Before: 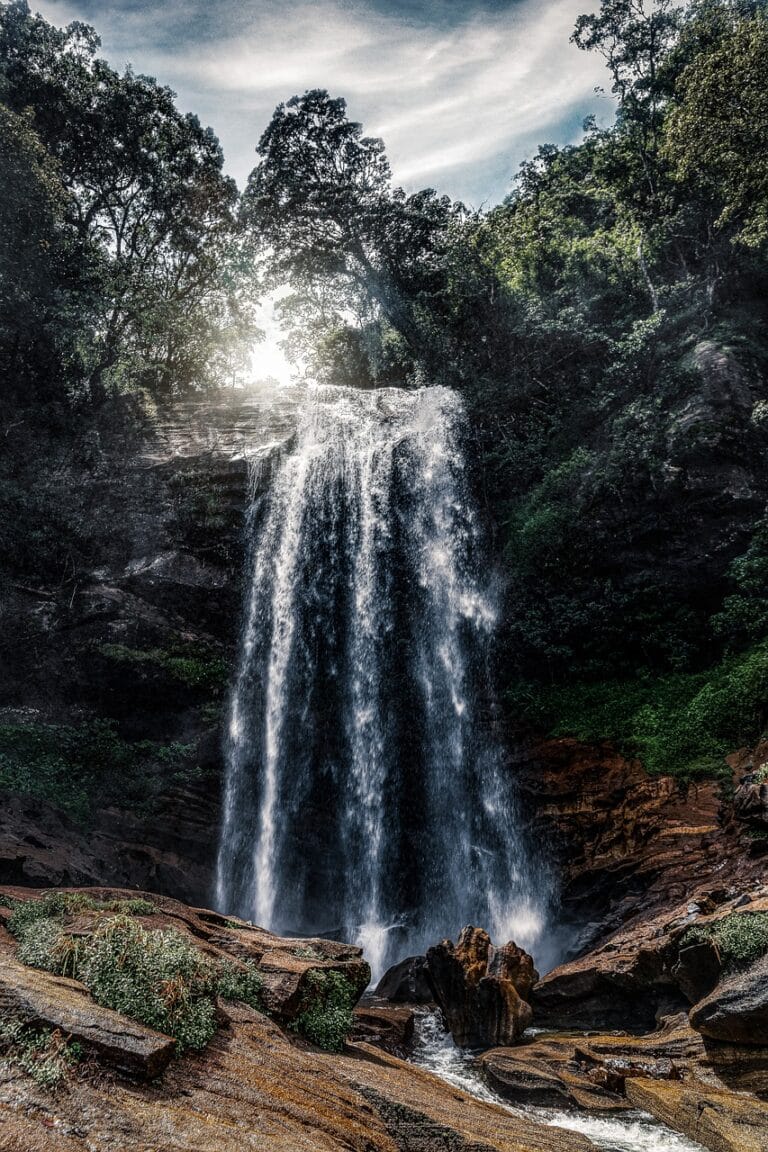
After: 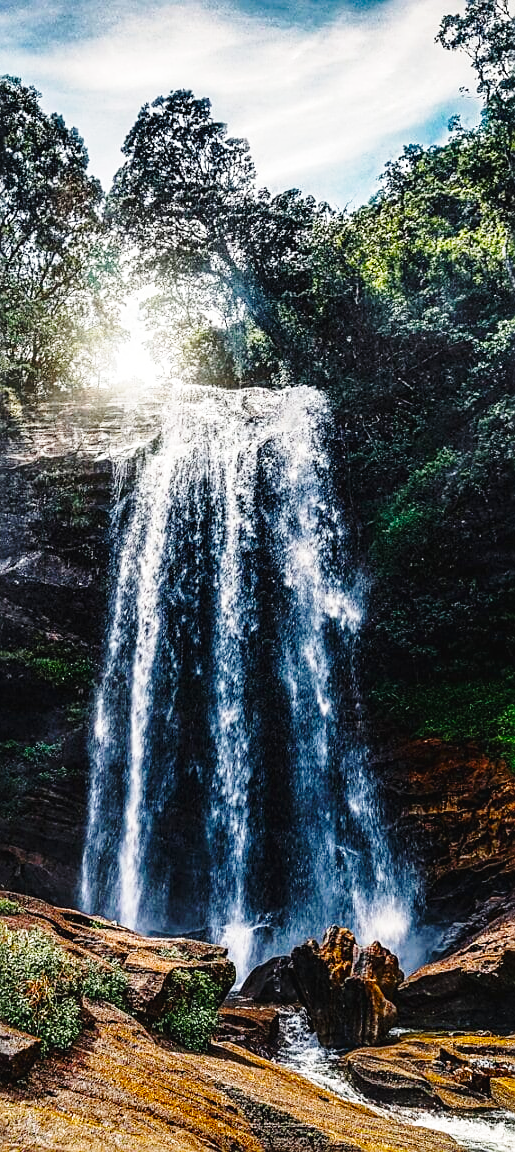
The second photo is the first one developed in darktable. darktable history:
base curve: curves: ch0 [(0, 0) (0.028, 0.03) (0.121, 0.232) (0.46, 0.748) (0.859, 0.968) (1, 1)], preserve colors none
color balance rgb: global offset › luminance 0.254%, perceptual saturation grading › global saturation 30.854%, global vibrance 33.584%
sharpen: on, module defaults
crop and rotate: left 17.587%, right 15.258%
